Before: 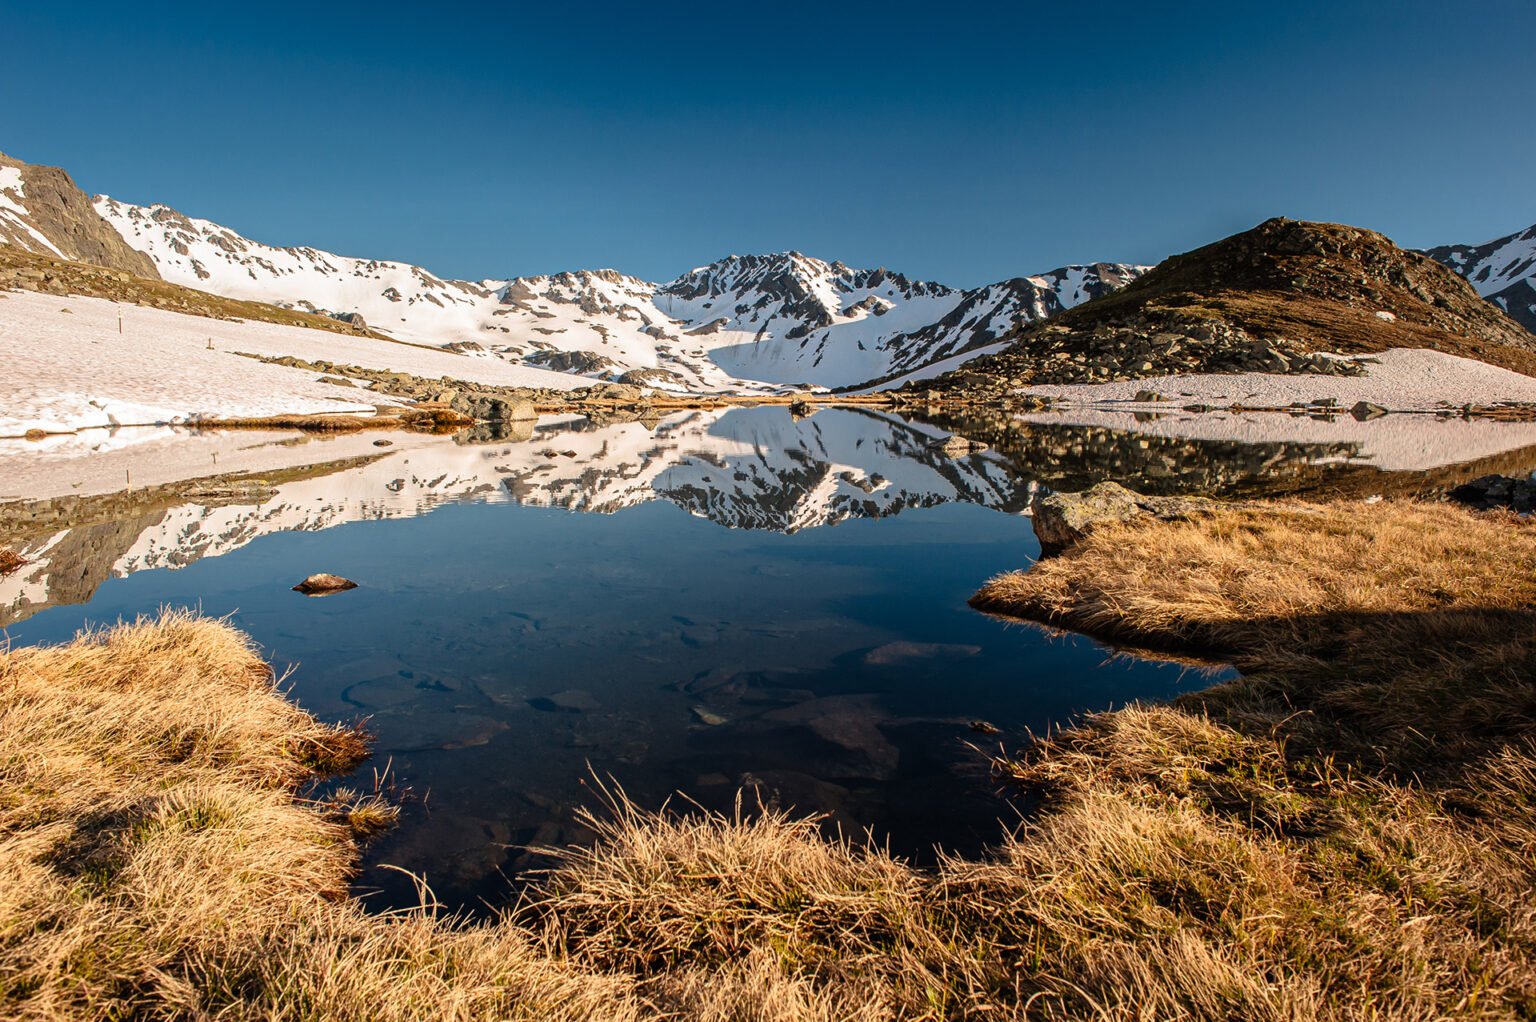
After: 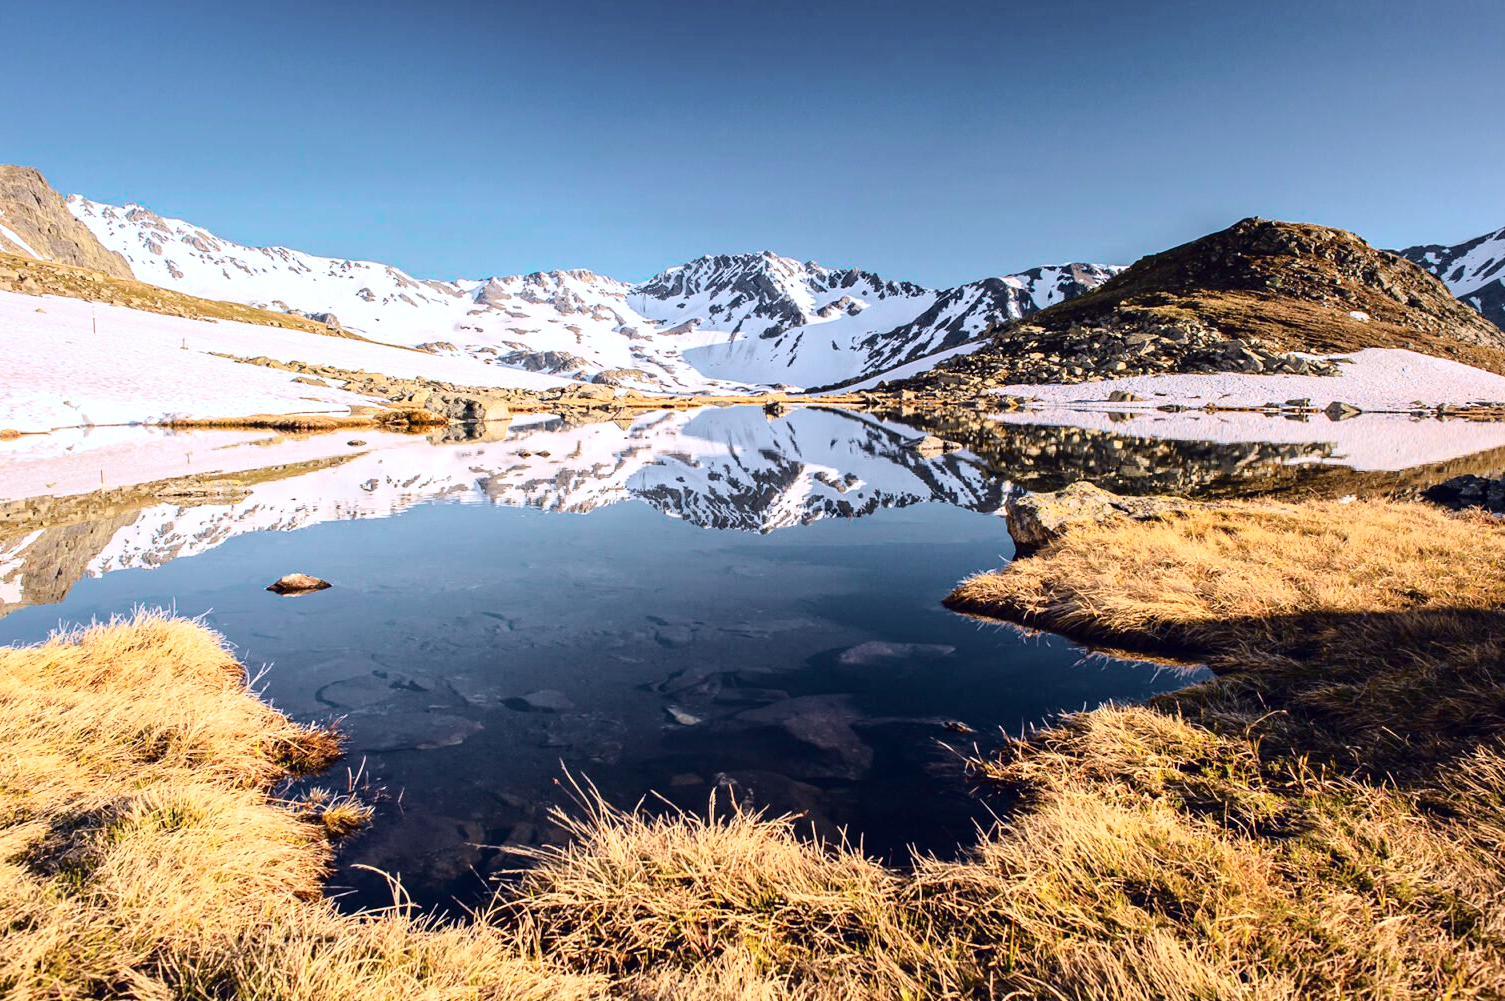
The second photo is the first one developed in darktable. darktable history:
color calibration: x 0.37, y 0.382, temperature 4313.32 K
exposure: exposure 0.921 EV, compensate highlight preservation false
tone curve: curves: ch0 [(0.003, 0.003) (0.104, 0.069) (0.236, 0.218) (0.401, 0.443) (0.495, 0.55) (0.625, 0.67) (0.819, 0.841) (0.96, 0.899)]; ch1 [(0, 0) (0.161, 0.092) (0.37, 0.302) (0.424, 0.402) (0.45, 0.466) (0.495, 0.506) (0.573, 0.571) (0.638, 0.641) (0.751, 0.741) (1, 1)]; ch2 [(0, 0) (0.352, 0.403) (0.466, 0.443) (0.524, 0.501) (0.56, 0.556) (1, 1)], color space Lab, independent channels, preserve colors none
crop: left 1.743%, right 0.268%, bottom 2.011%
